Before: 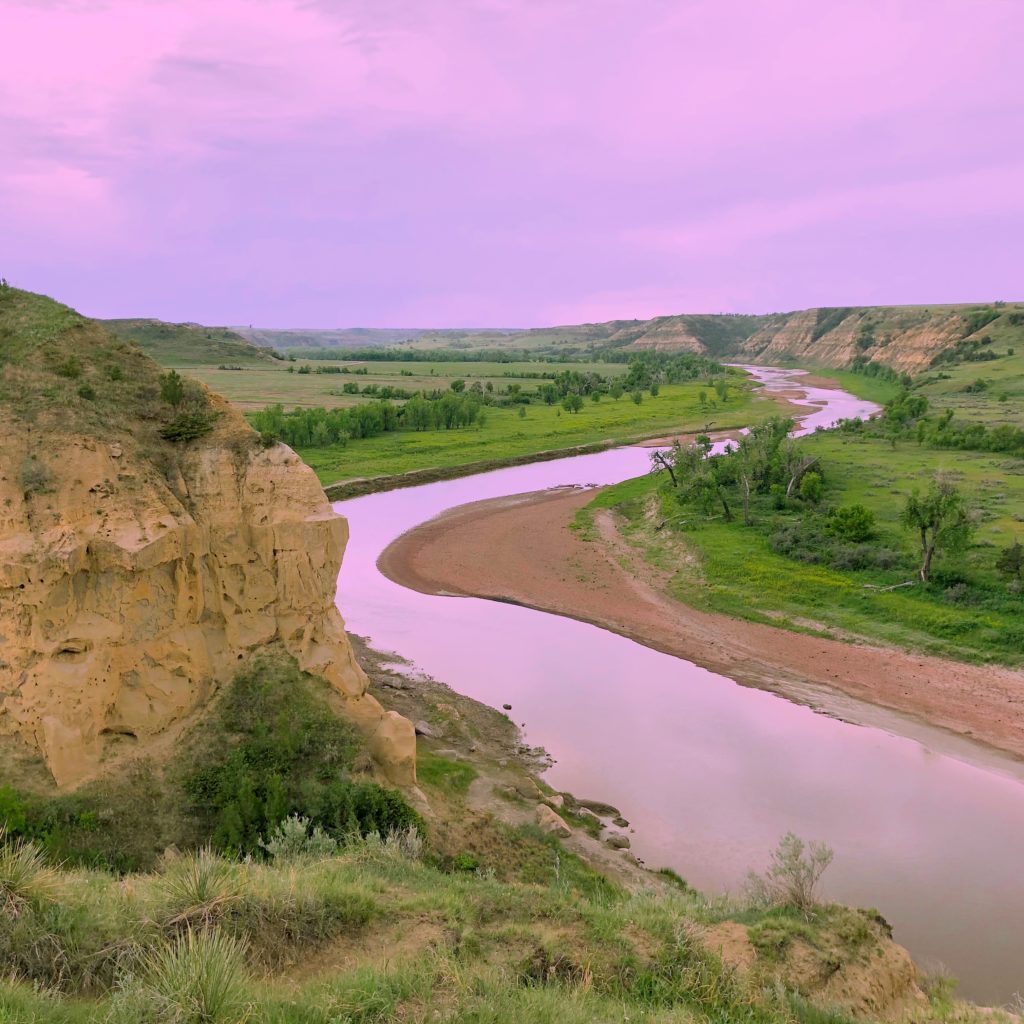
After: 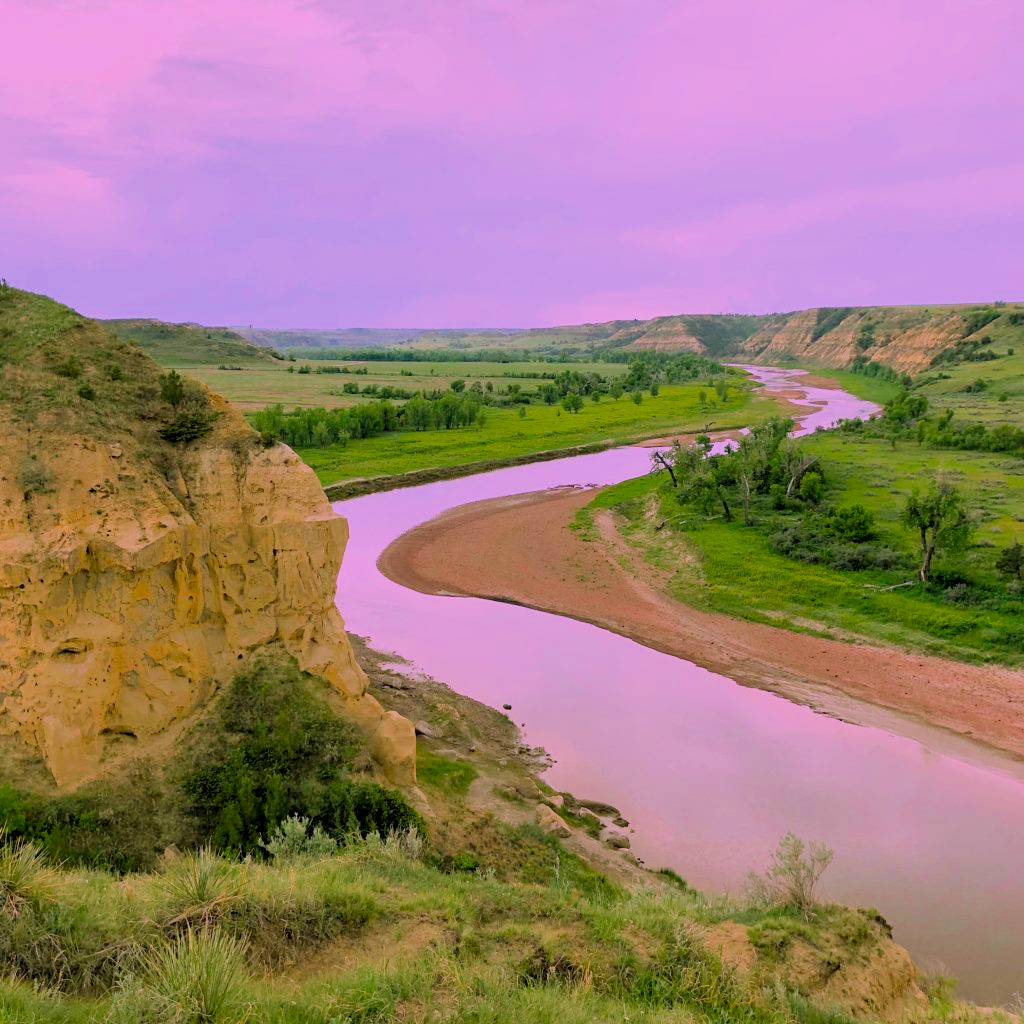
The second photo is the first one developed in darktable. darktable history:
velvia: on, module defaults
filmic rgb: black relative exposure -7.75 EV, white relative exposure 4.4 EV, threshold 3 EV, target black luminance 0%, hardness 3.76, latitude 50.51%, contrast 1.074, highlights saturation mix 10%, shadows ↔ highlights balance -0.22%, color science v4 (2020), enable highlight reconstruction true
